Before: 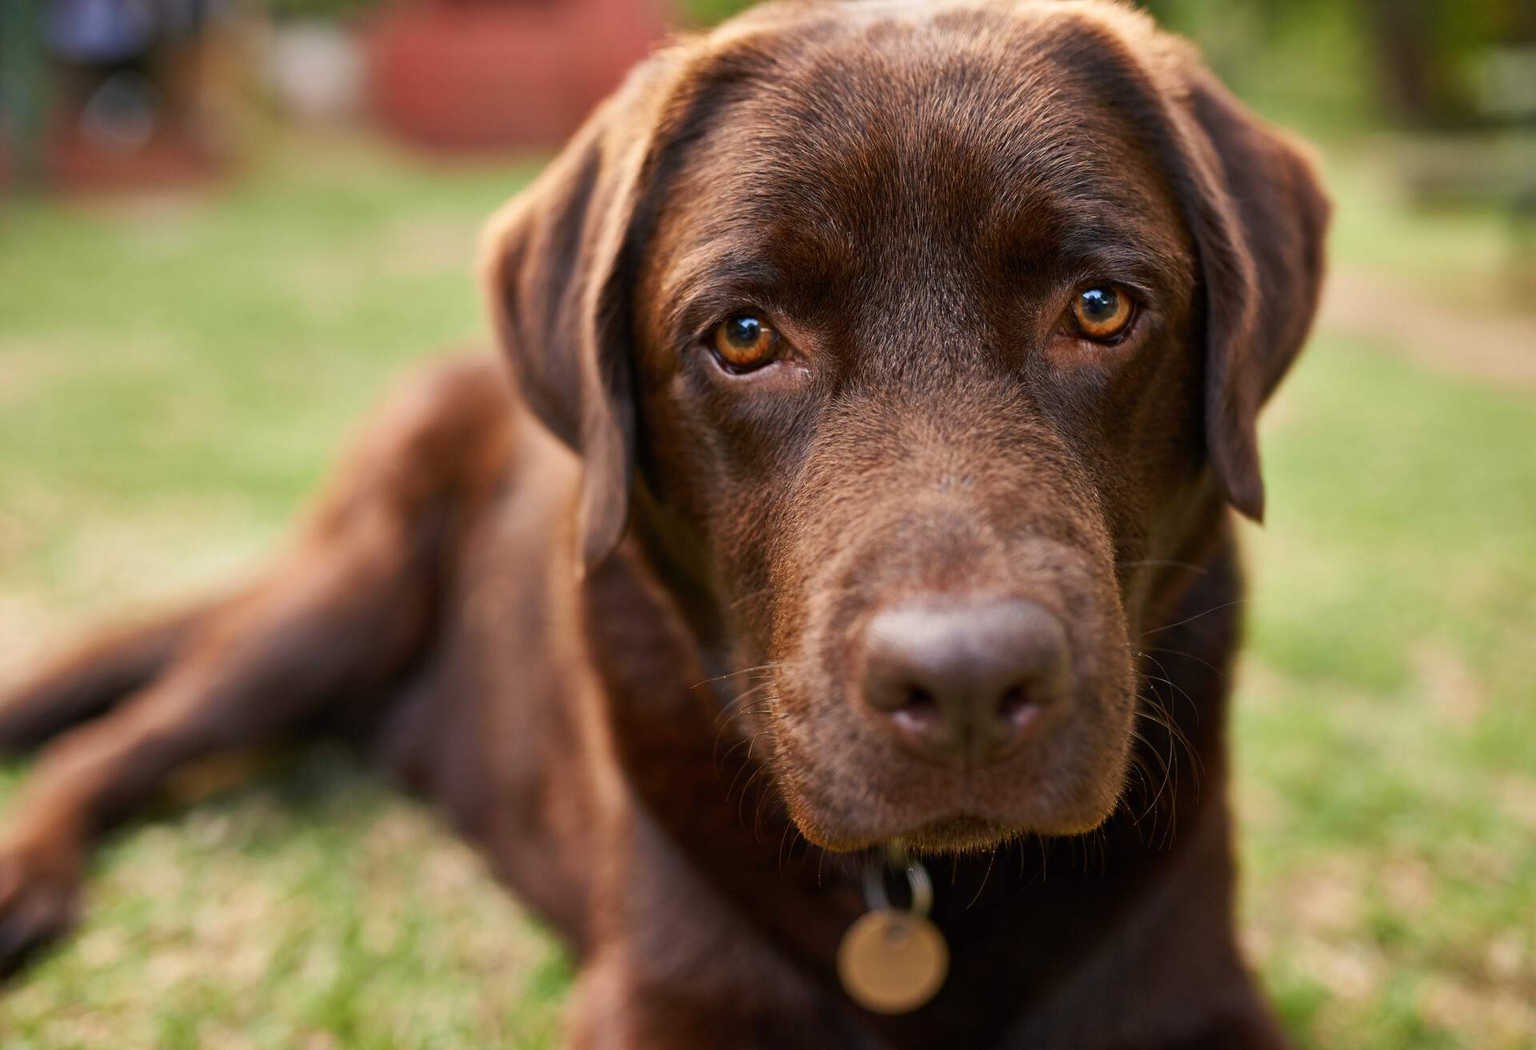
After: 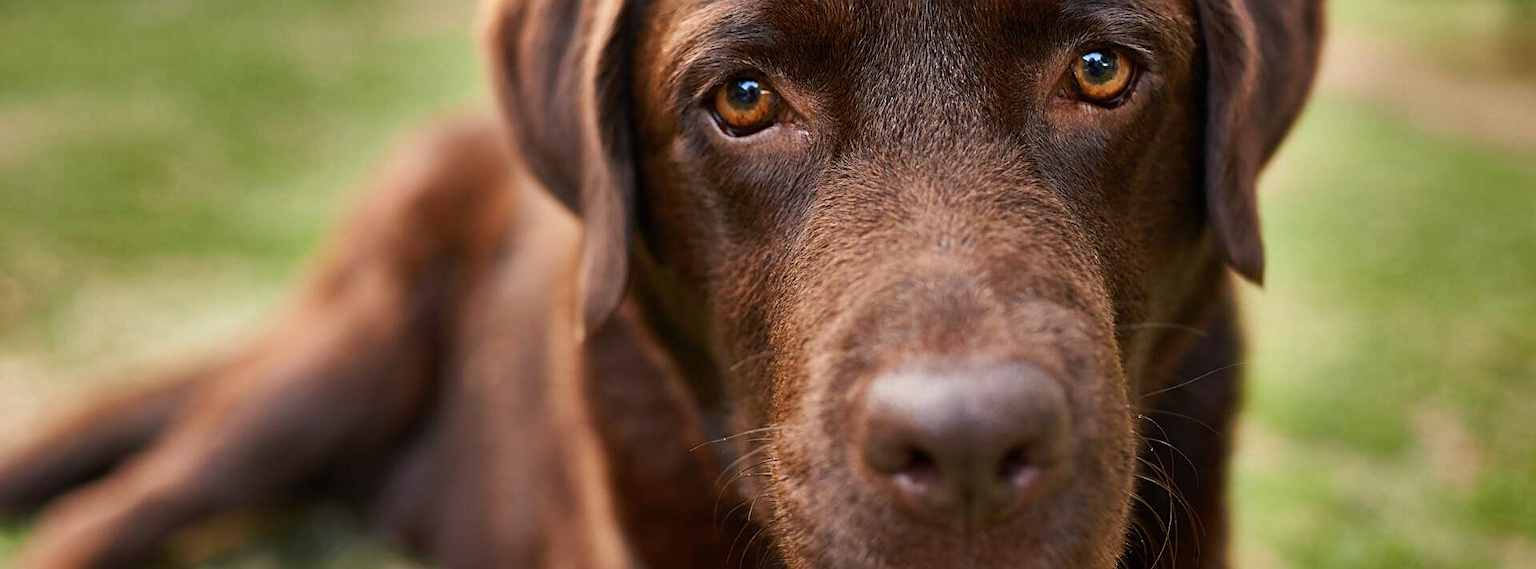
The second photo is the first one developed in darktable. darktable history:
crop and rotate: top 22.678%, bottom 23.007%
sharpen: on, module defaults
shadows and highlights: shadows 24.62, highlights -77.77, soften with gaussian
